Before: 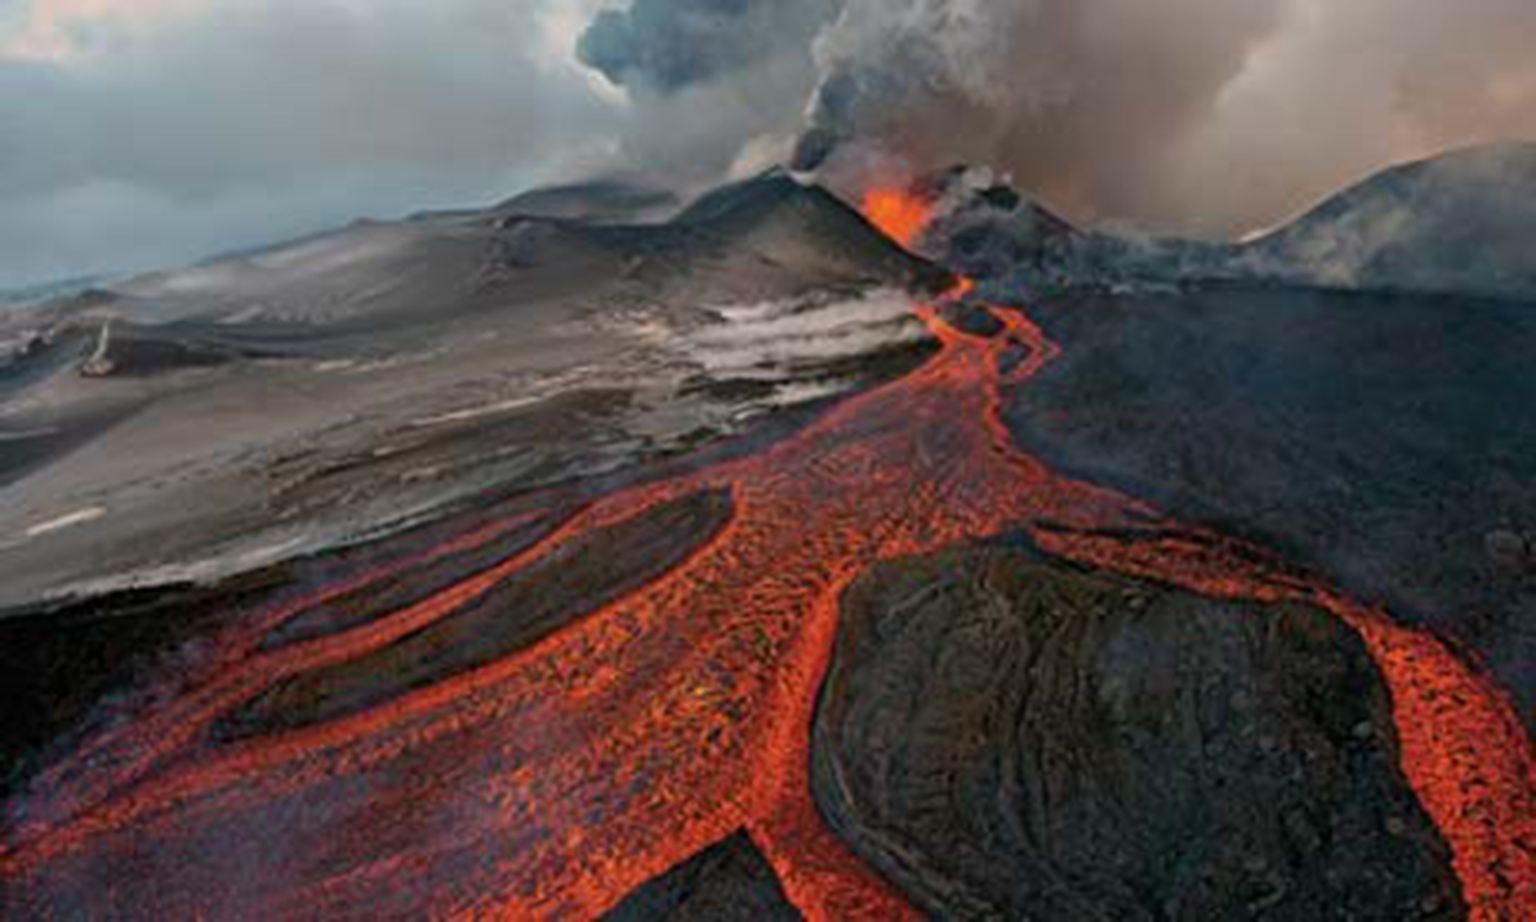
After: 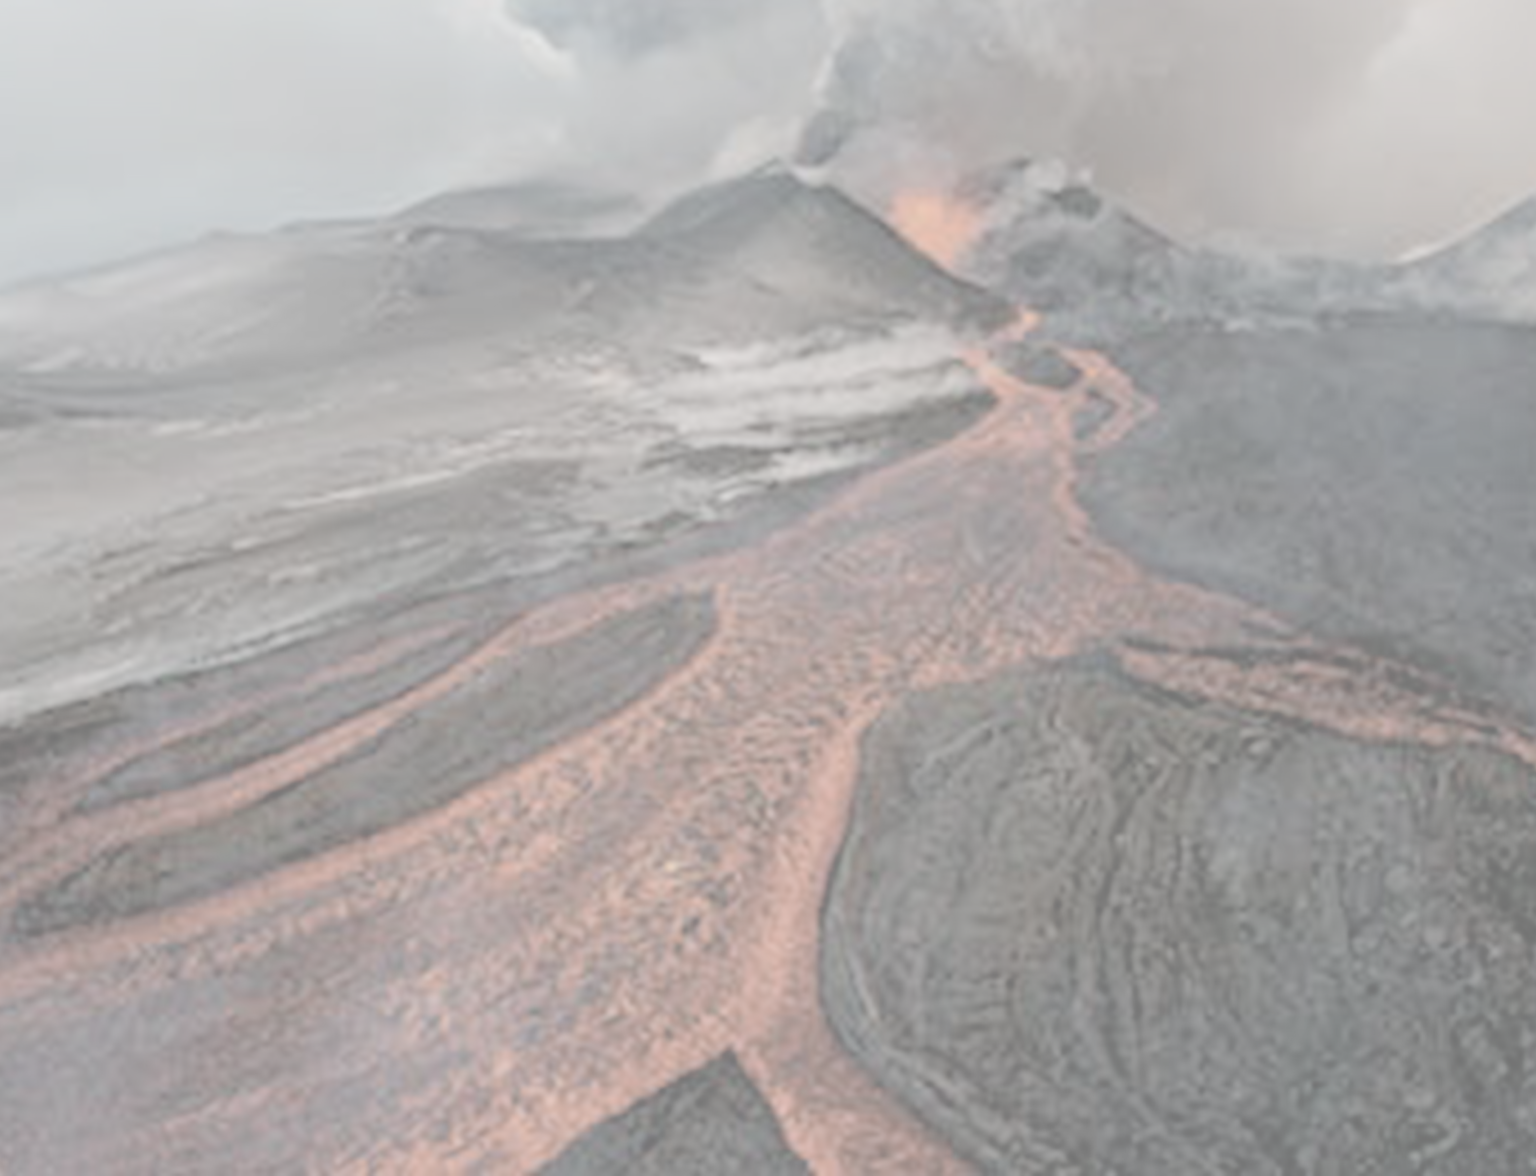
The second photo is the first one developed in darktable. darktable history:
base curve: curves: ch0 [(0, 0) (0.989, 0.992)], preserve colors none
shadows and highlights: shadows -71.02, highlights 36.65, soften with gaussian
crop and rotate: left 13.112%, top 5.238%, right 12.63%
local contrast: detail 110%
contrast brightness saturation: contrast -0.33, brightness 0.741, saturation -0.785
